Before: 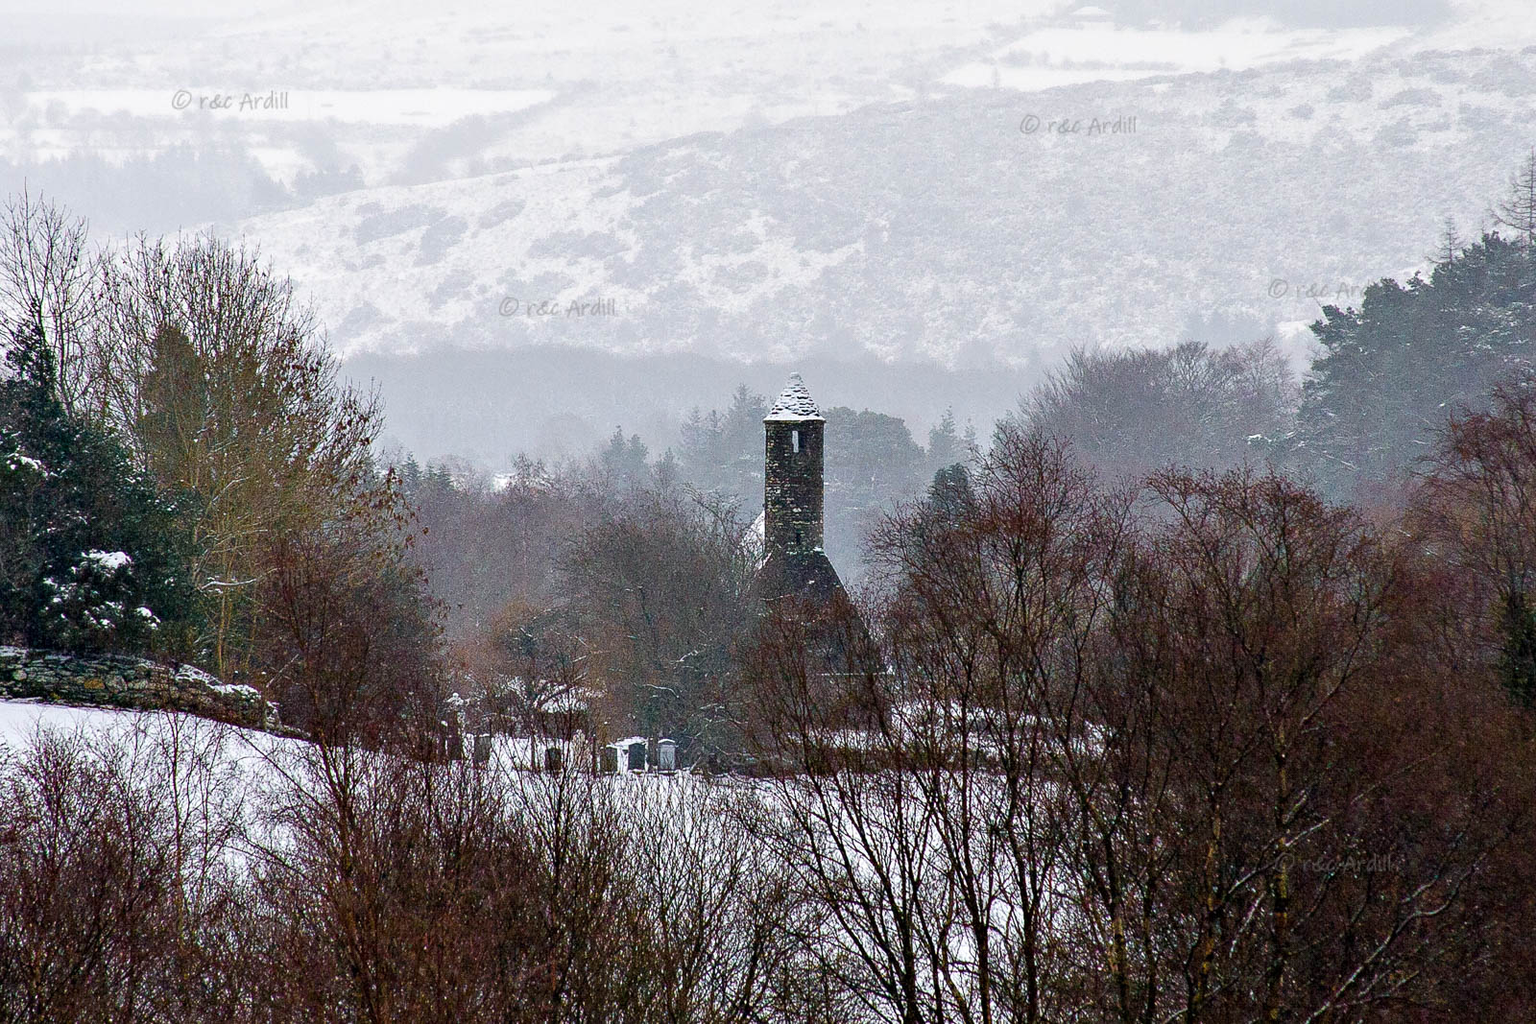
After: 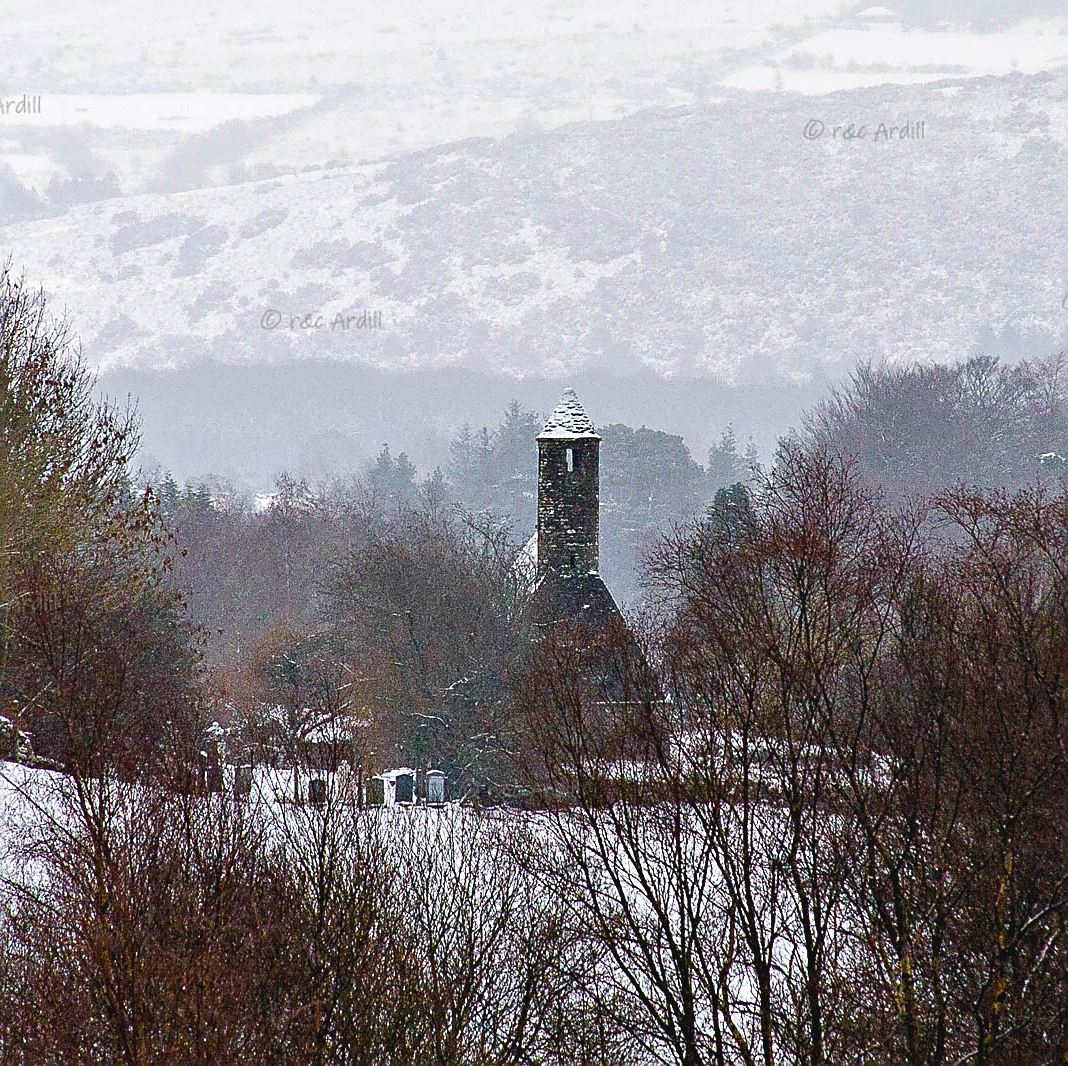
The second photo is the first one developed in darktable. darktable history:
crop and rotate: left 16.216%, right 16.977%
sharpen: amount 0.541
color balance rgb: global offset › luminance 0.481%, global offset › hue 58.81°, perceptual saturation grading › global saturation 19.813%
